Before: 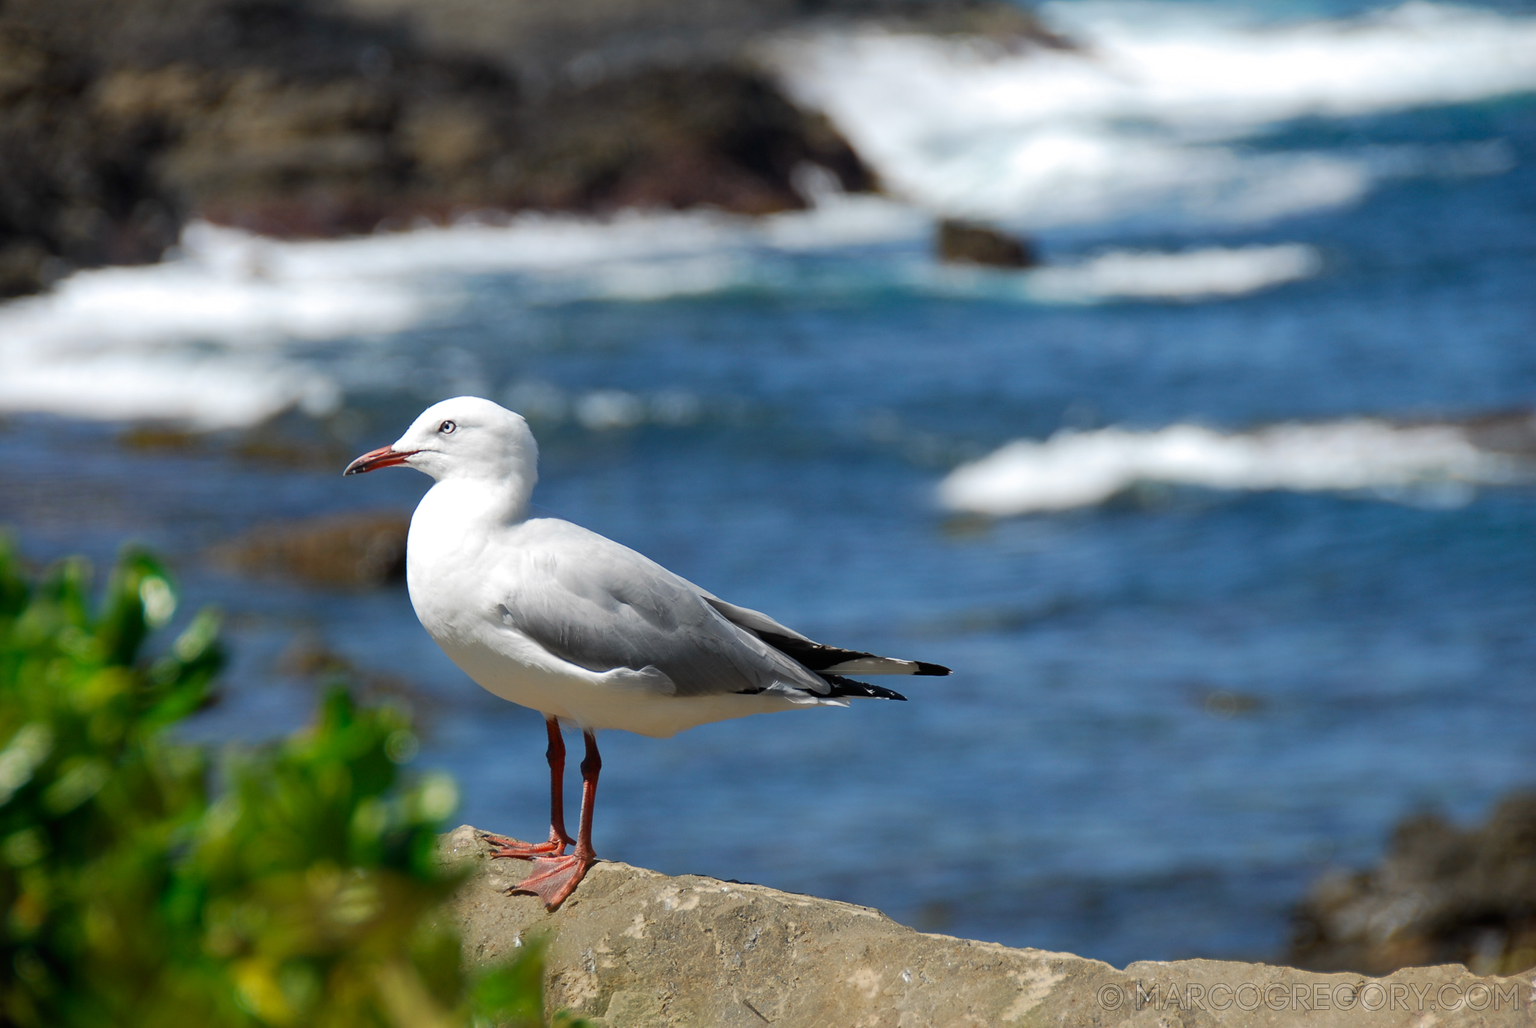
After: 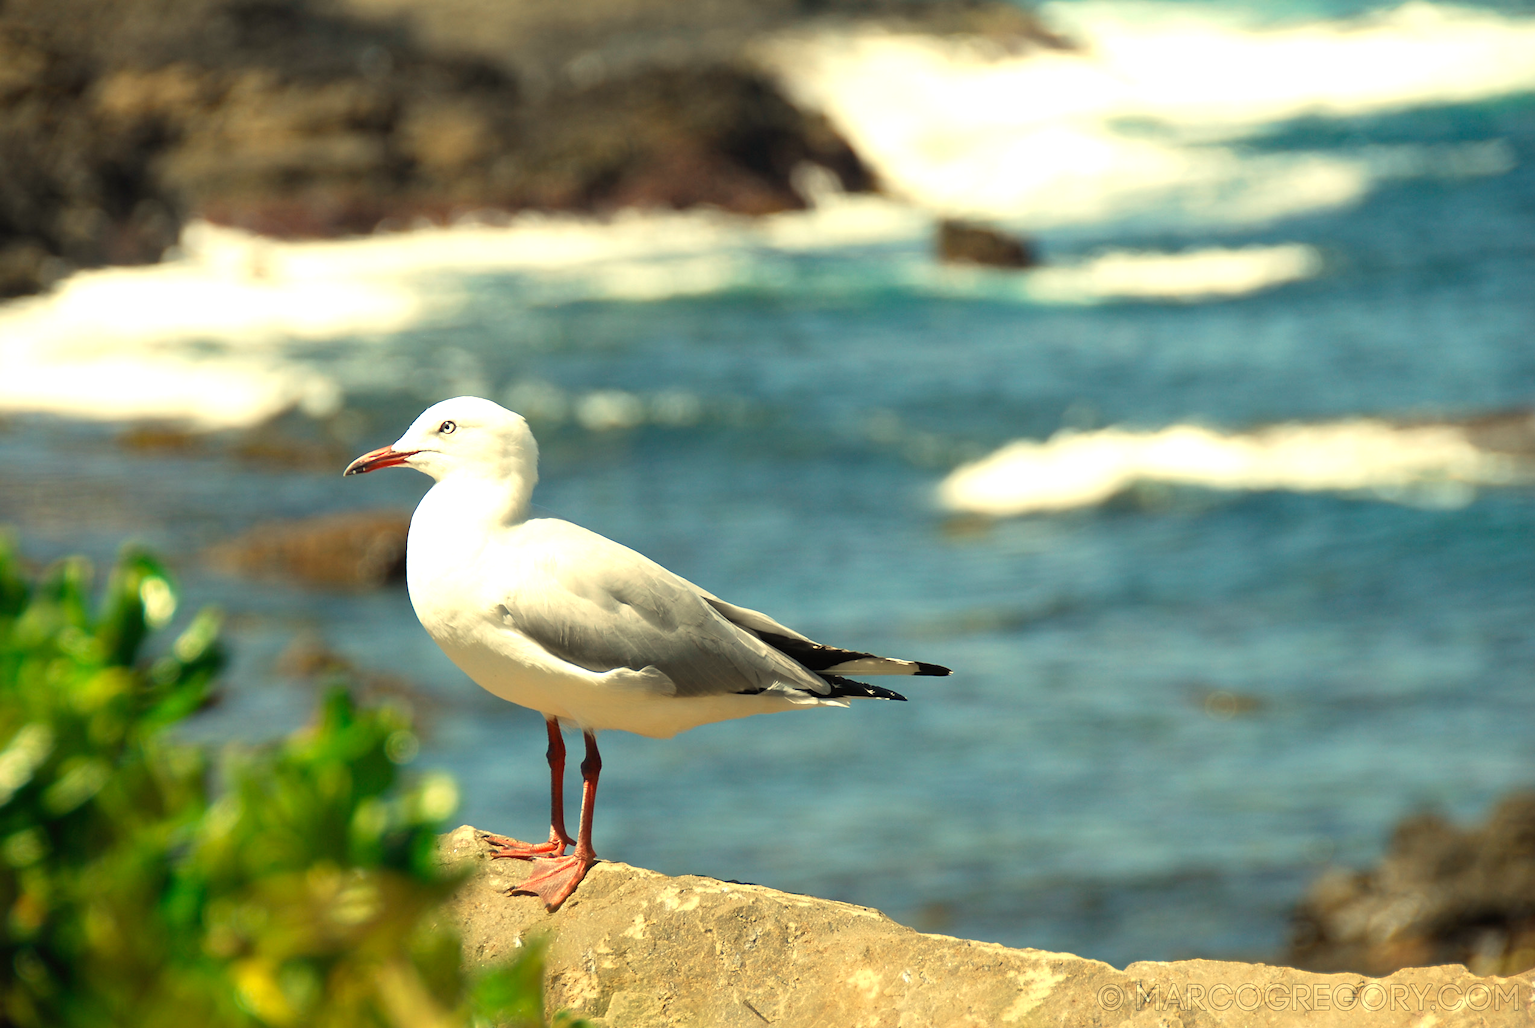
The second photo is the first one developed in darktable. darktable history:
white balance: red 1.08, blue 0.791
rgb curve: curves: ch2 [(0, 0) (0.567, 0.512) (1, 1)], mode RGB, independent channels
exposure: black level correction -0.001, exposure 0.9 EV, compensate exposure bias true, compensate highlight preservation false
